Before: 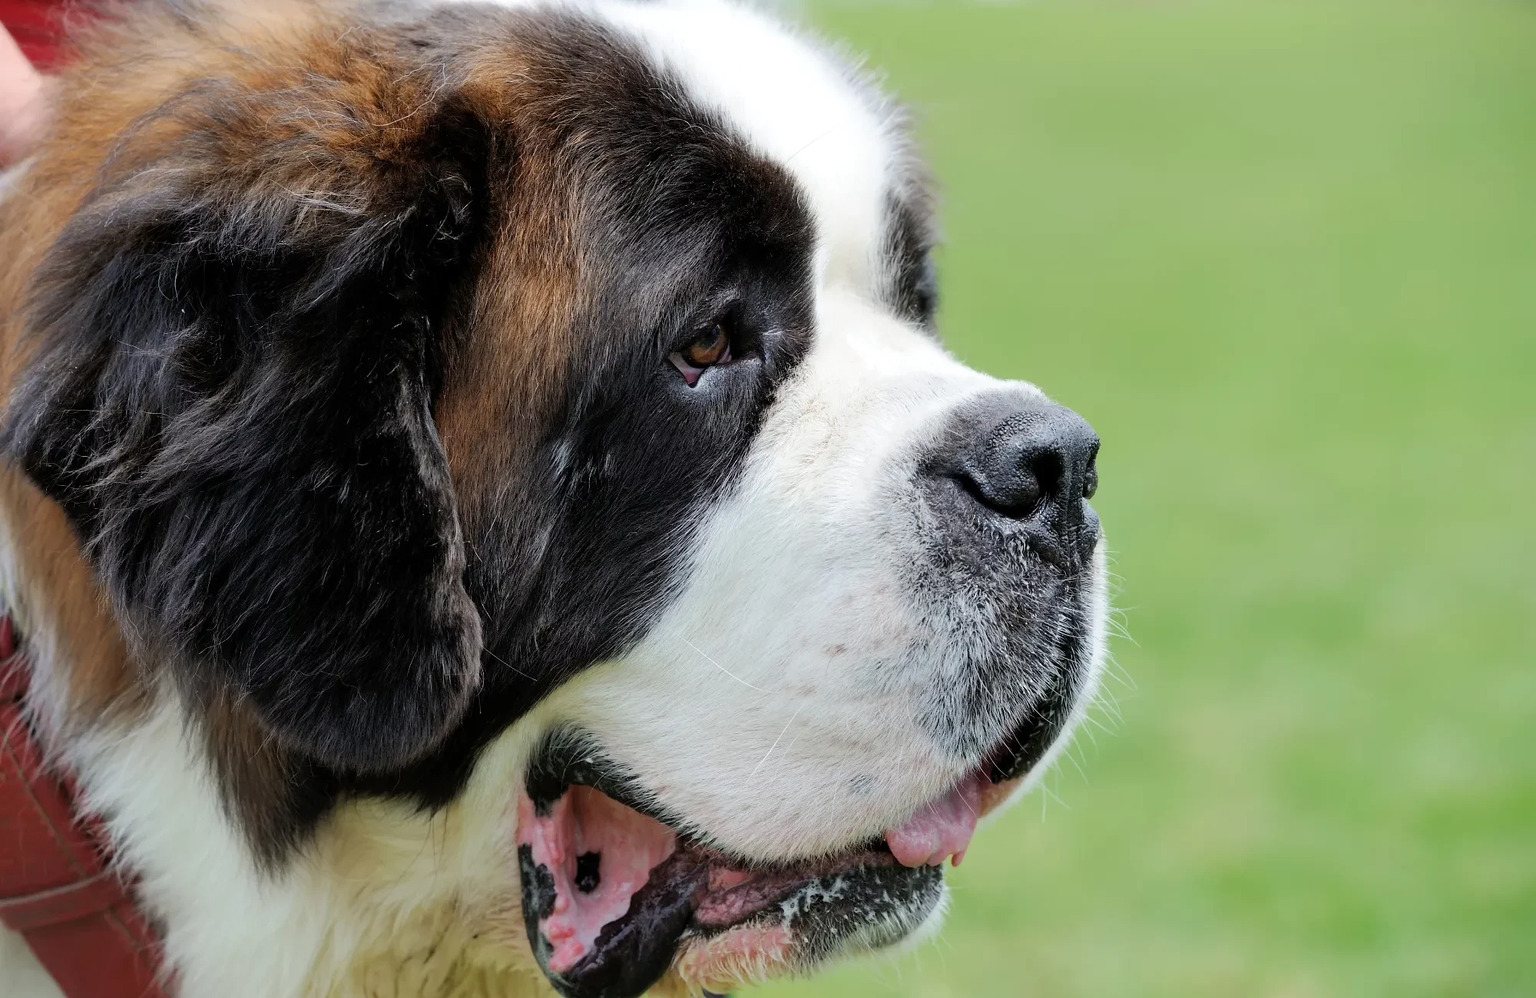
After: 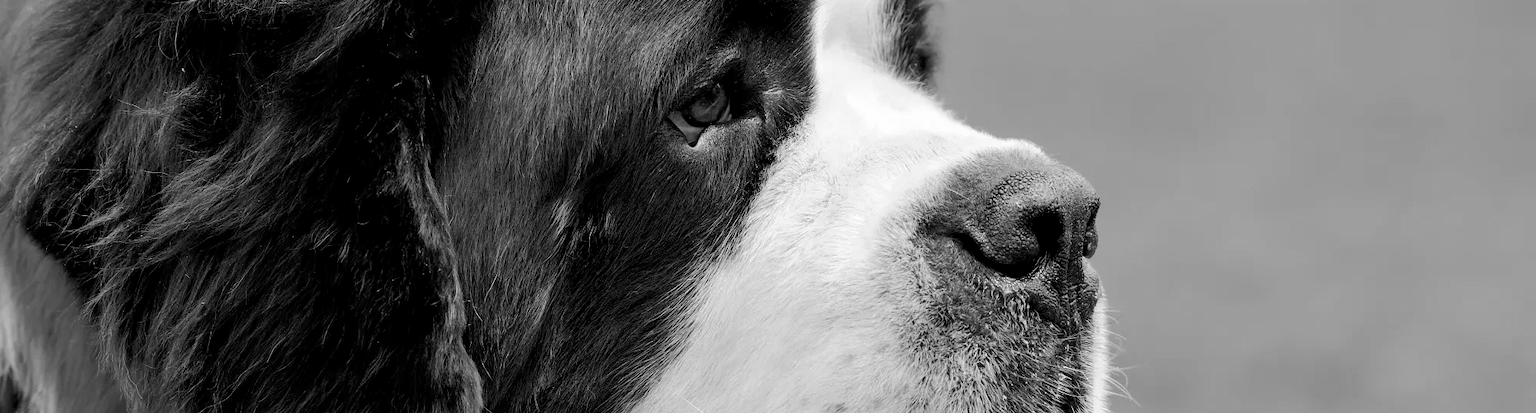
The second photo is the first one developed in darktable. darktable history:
color calibration: output gray [0.25, 0.35, 0.4, 0], x 0.342, y 0.355, temperature 5144.23 K
crop and rotate: top 24.155%, bottom 34.431%
local contrast: highlights 106%, shadows 103%, detail 120%, midtone range 0.2
